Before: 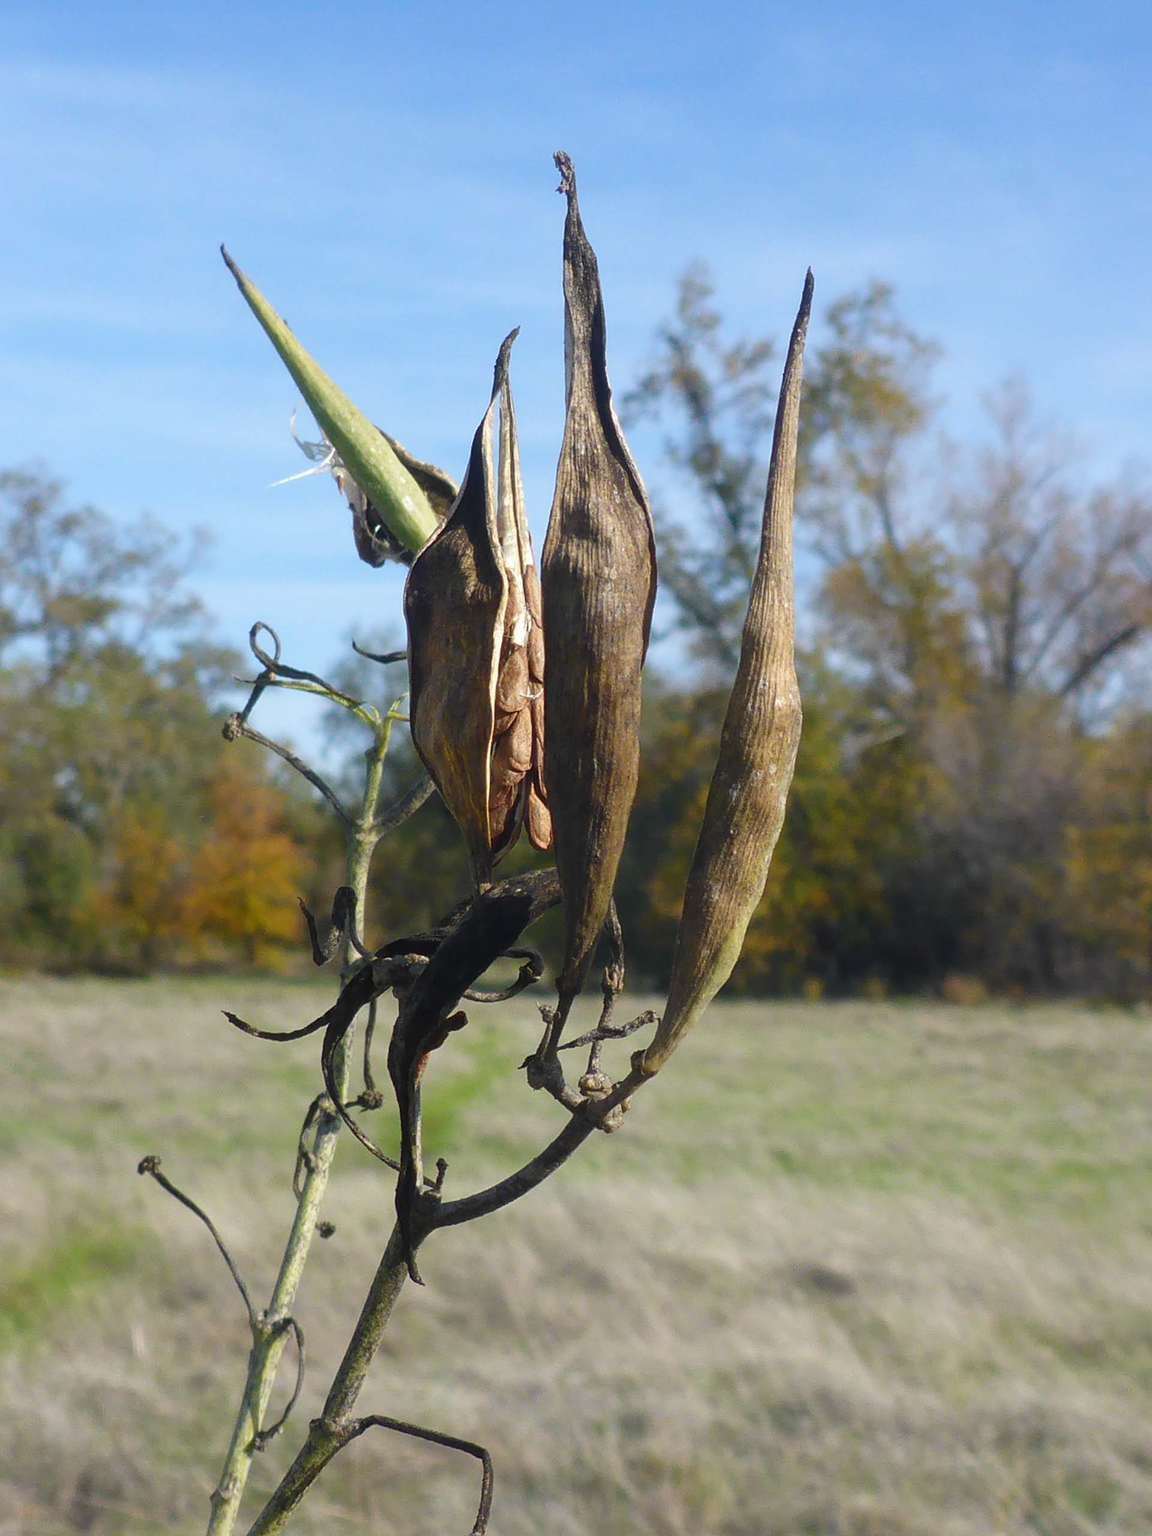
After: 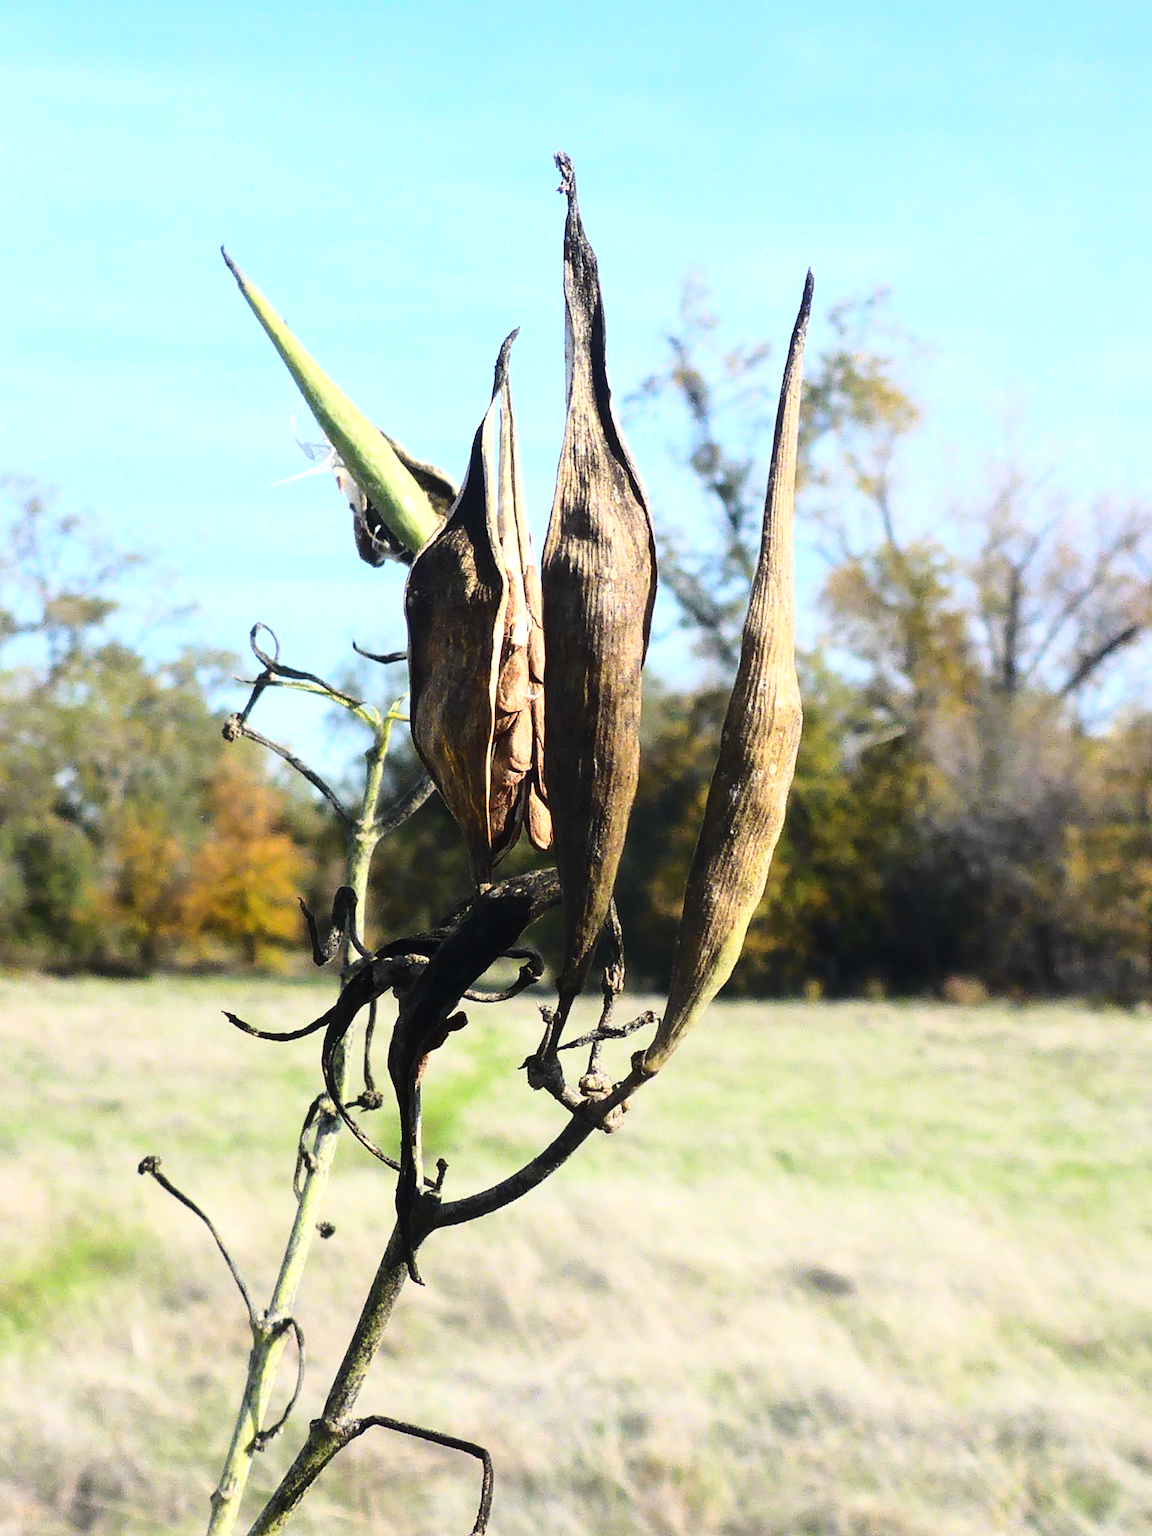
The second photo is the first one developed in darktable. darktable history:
base curve: curves: ch0 [(0, 0) (0.028, 0.03) (0.121, 0.232) (0.46, 0.748) (0.859, 0.968) (1, 1)]
tone equalizer: -8 EV -0.75 EV, -7 EV -0.7 EV, -6 EV -0.6 EV, -5 EV -0.4 EV, -3 EV 0.4 EV, -2 EV 0.6 EV, -1 EV 0.7 EV, +0 EV 0.75 EV, edges refinement/feathering 500, mask exposure compensation -1.57 EV, preserve details no
